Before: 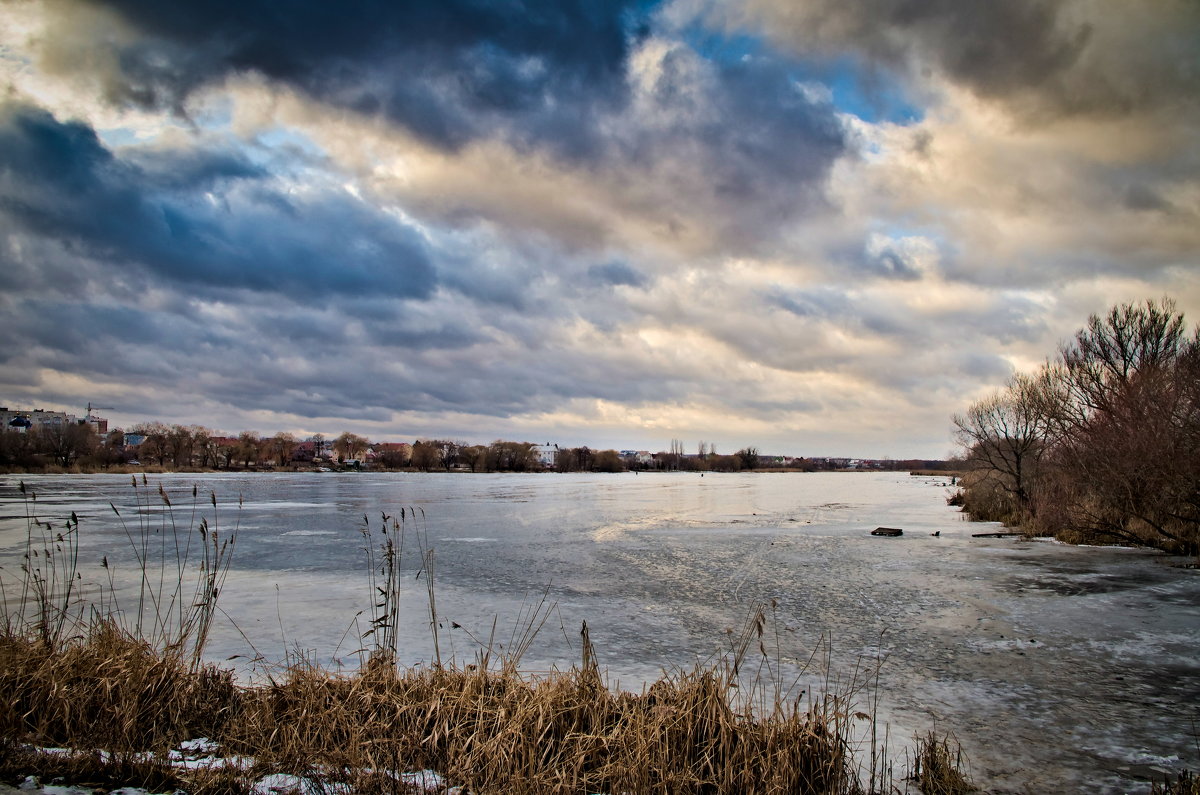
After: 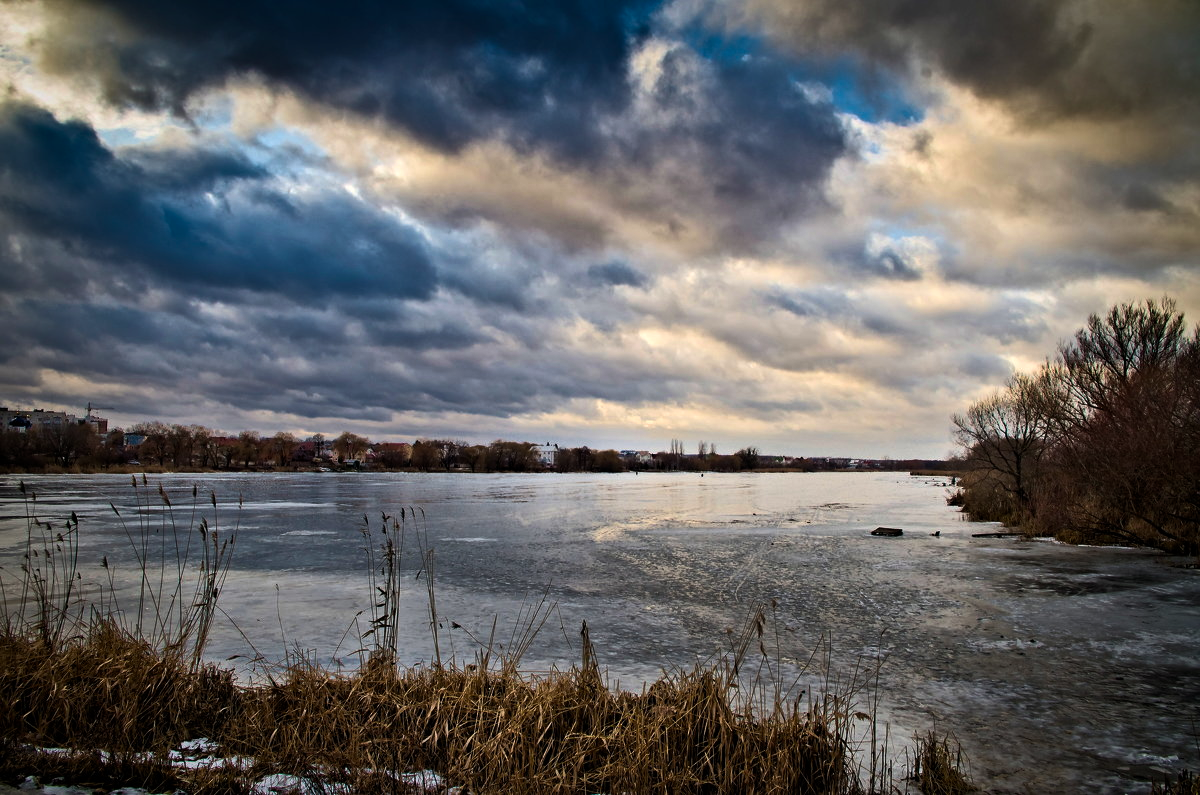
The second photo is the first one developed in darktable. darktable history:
color balance rgb: shadows lift › hue 87.64°, power › hue 308.64°, linear chroma grading › global chroma 8.728%, perceptual saturation grading › global saturation 19.278%, perceptual brilliance grading › highlights 3.315%, perceptual brilliance grading › mid-tones -18.854%, perceptual brilliance grading › shadows -40.906%
